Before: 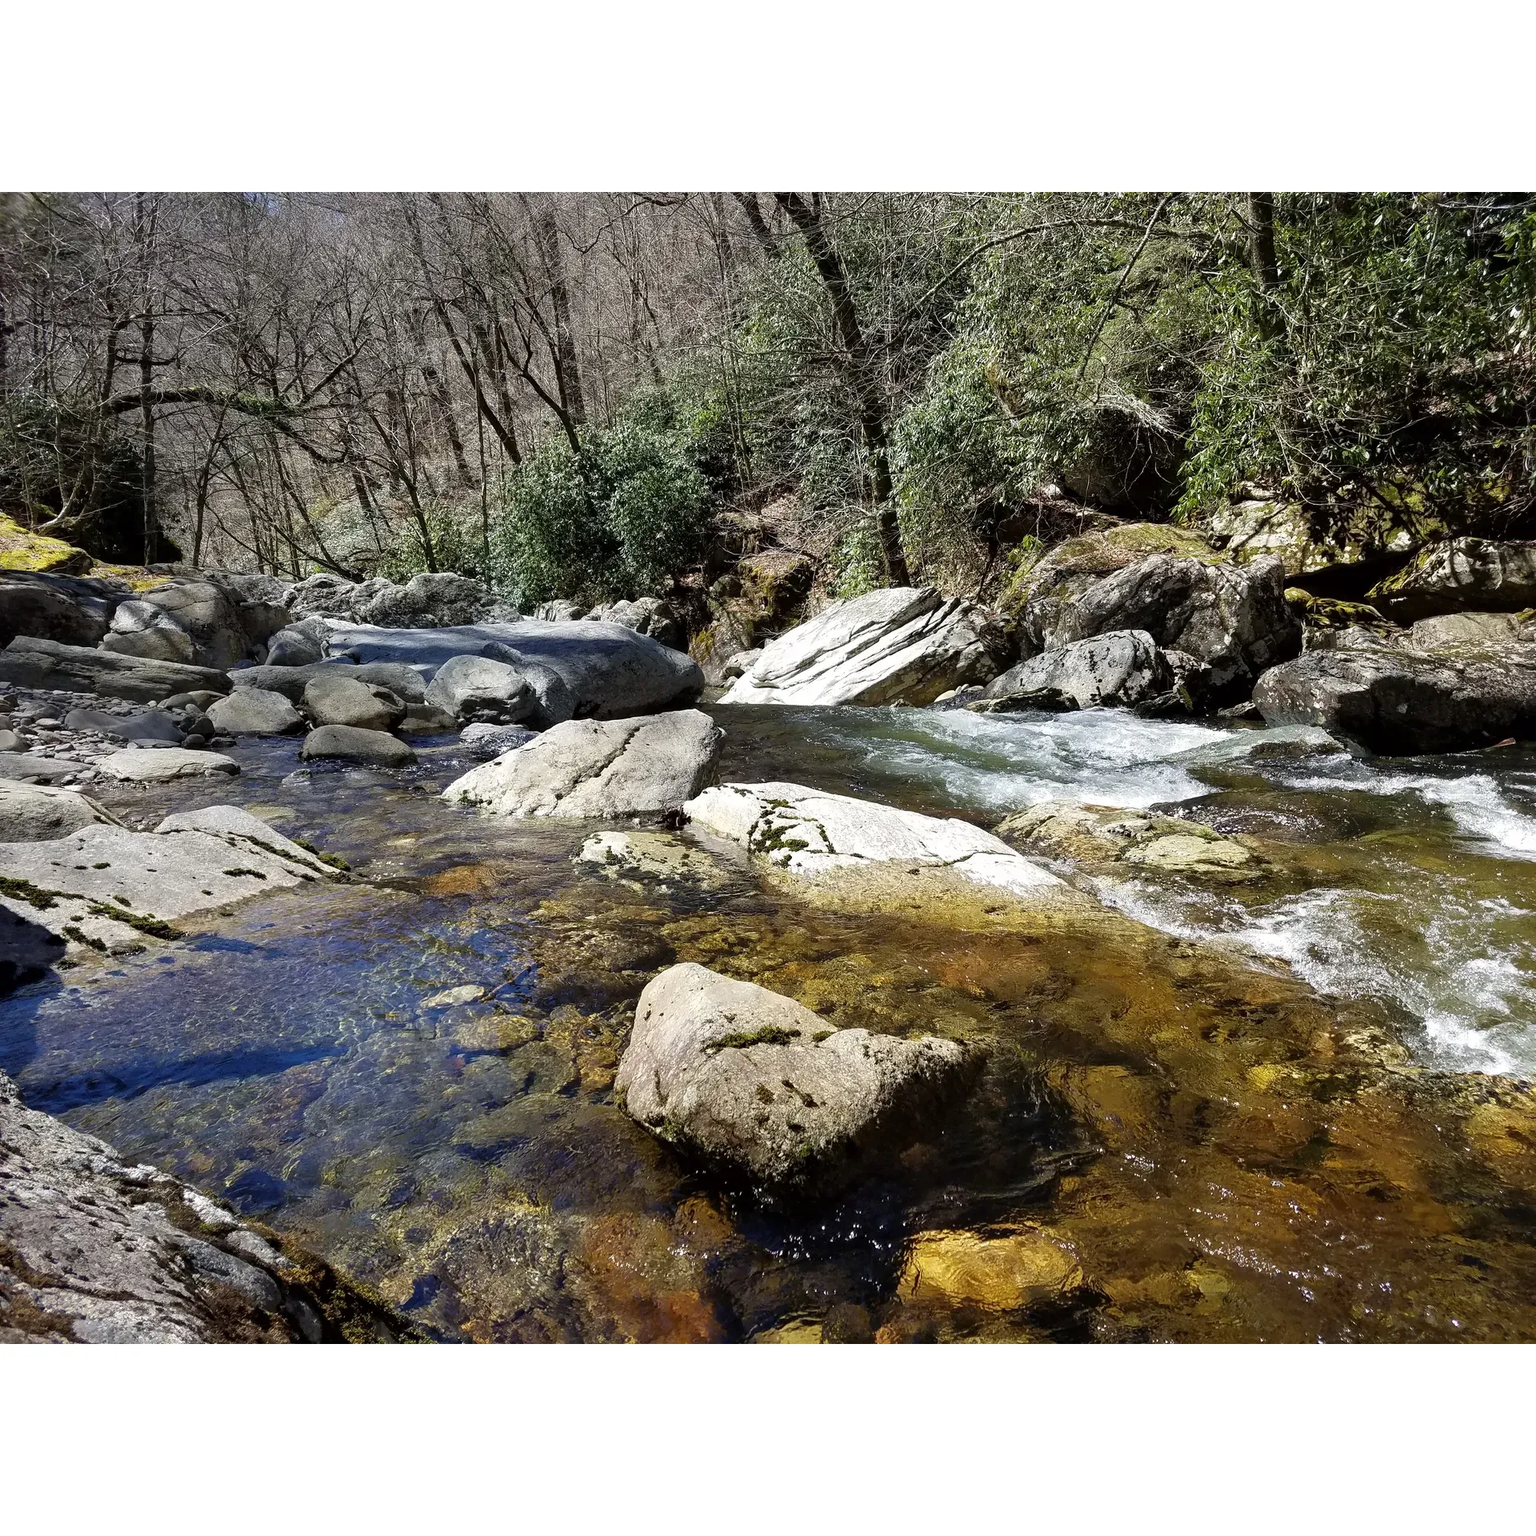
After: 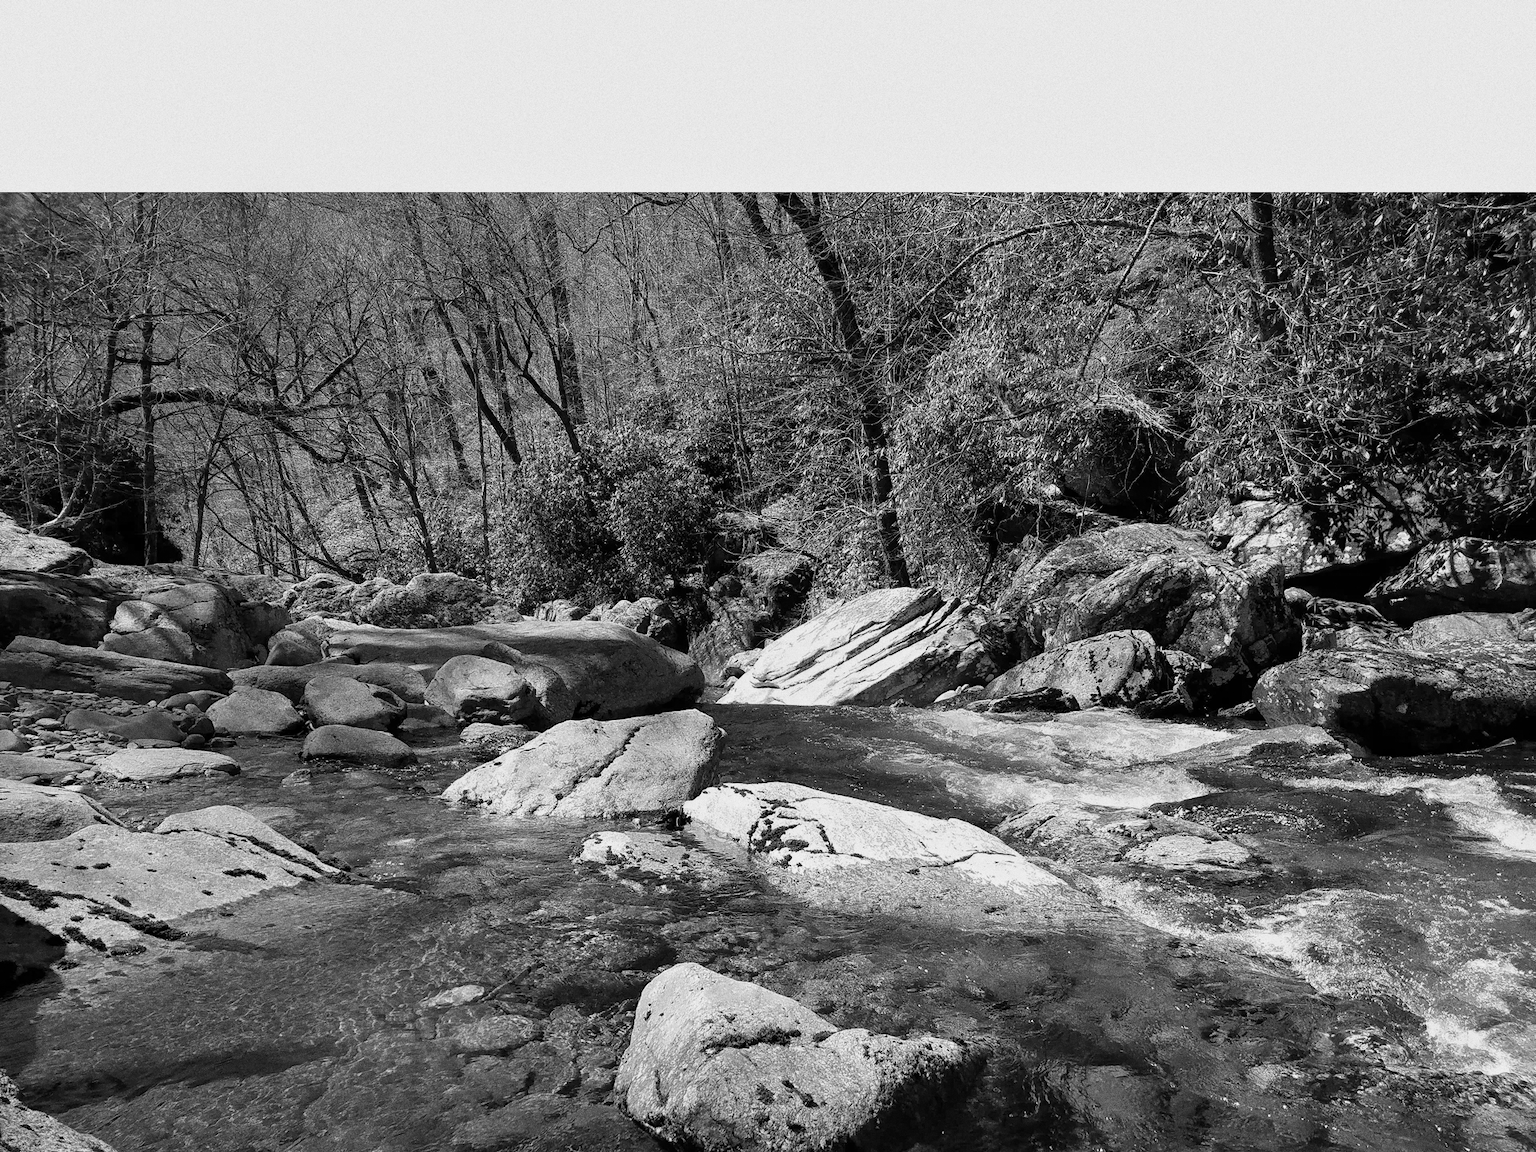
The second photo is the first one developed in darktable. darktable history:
shadows and highlights: shadows 29.32, highlights -29.32, low approximation 0.01, soften with gaussian
grain: coarseness 0.09 ISO, strength 40%
crop: bottom 24.967%
monochrome: a 26.22, b 42.67, size 0.8
